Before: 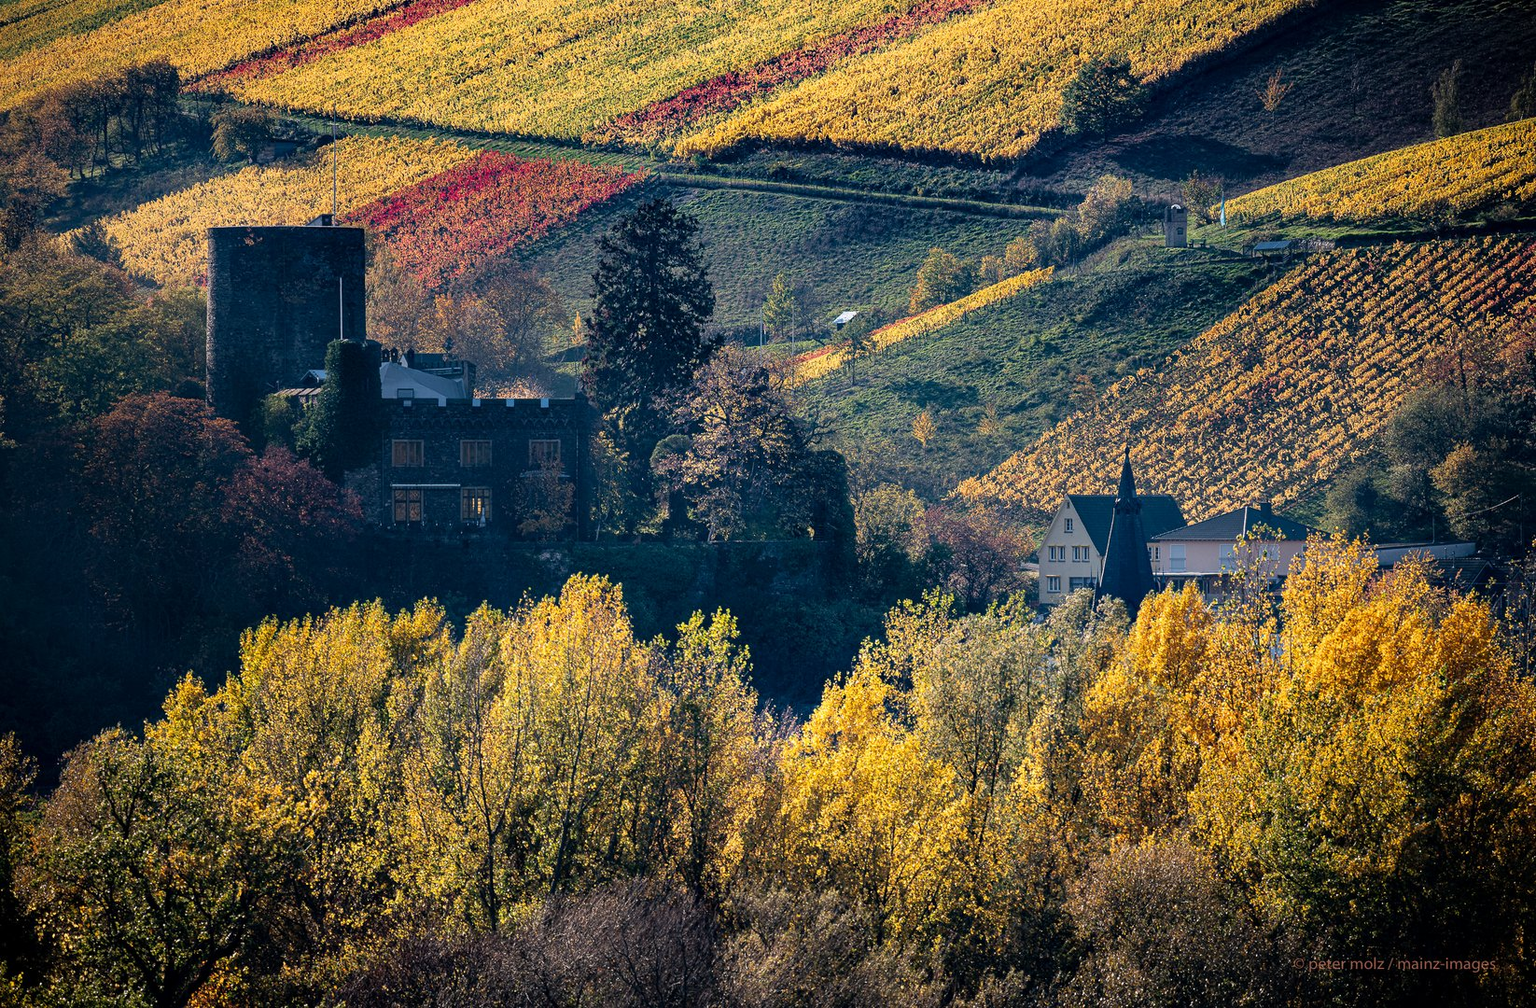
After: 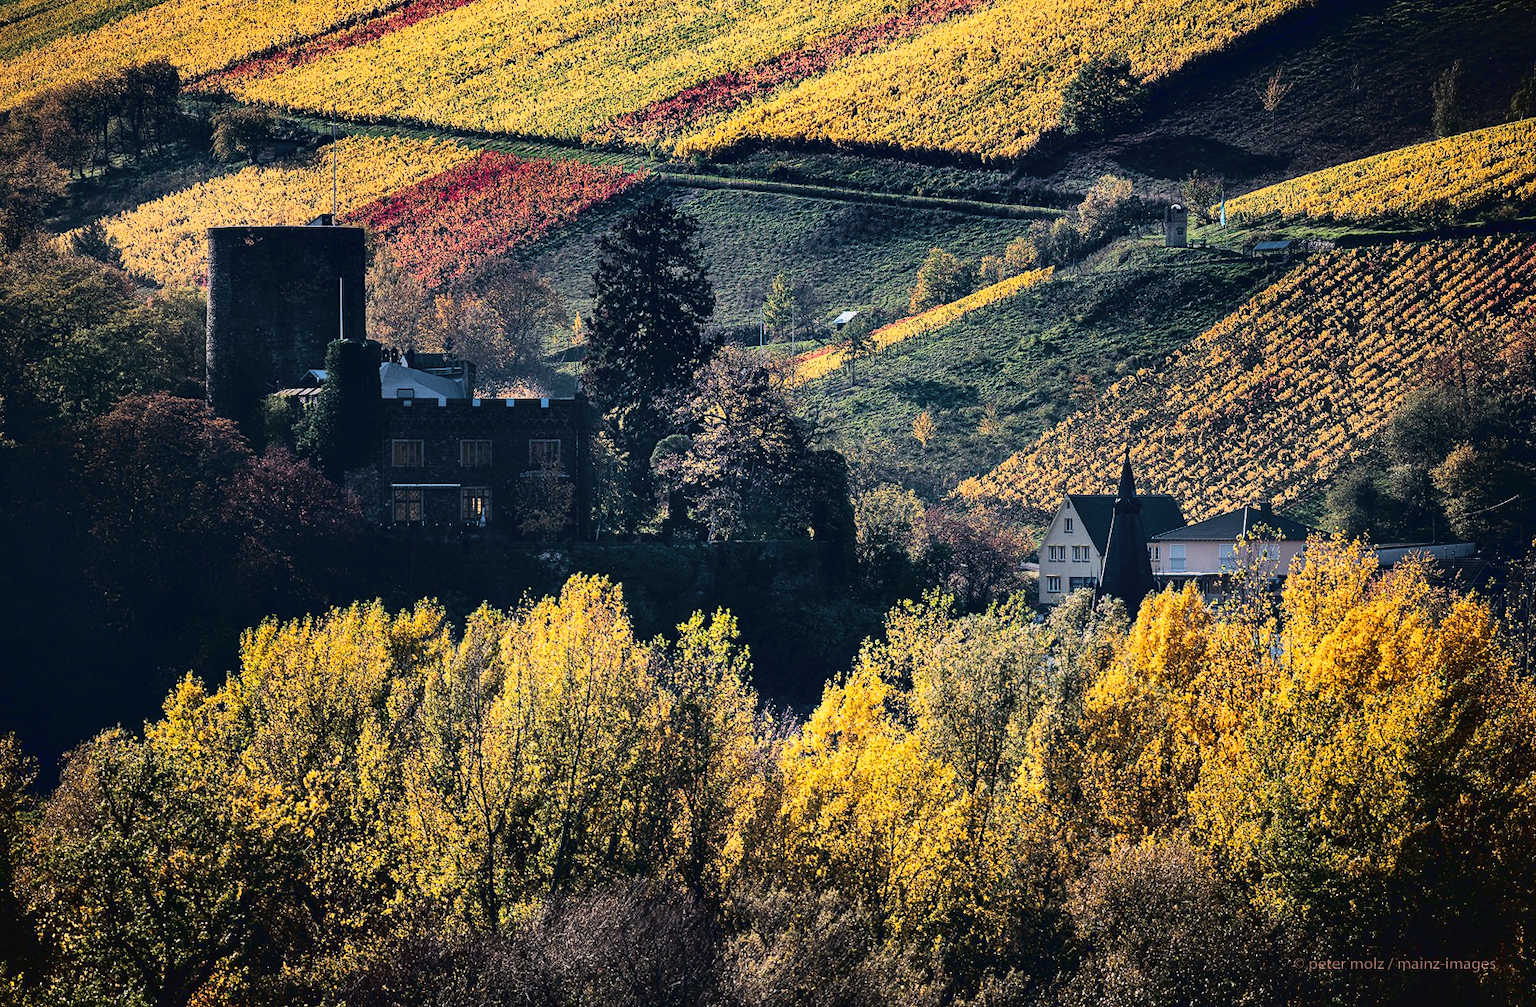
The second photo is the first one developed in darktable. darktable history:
shadows and highlights: shadows 34.23, highlights -34.88, soften with gaussian
tone curve: curves: ch0 [(0, 0.023) (0.132, 0.075) (0.251, 0.186) (0.463, 0.461) (0.662, 0.757) (0.854, 0.909) (1, 0.973)]; ch1 [(0, 0) (0.447, 0.411) (0.483, 0.469) (0.498, 0.496) (0.518, 0.514) (0.561, 0.579) (0.604, 0.645) (0.669, 0.73) (0.819, 0.93) (1, 1)]; ch2 [(0, 0) (0.307, 0.315) (0.425, 0.438) (0.483, 0.477) (0.503, 0.503) (0.526, 0.534) (0.567, 0.569) (0.617, 0.674) (0.703, 0.797) (0.985, 0.966)], color space Lab, linked channels, preserve colors none
exposure: exposure -0.044 EV, compensate exposure bias true, compensate highlight preservation false
